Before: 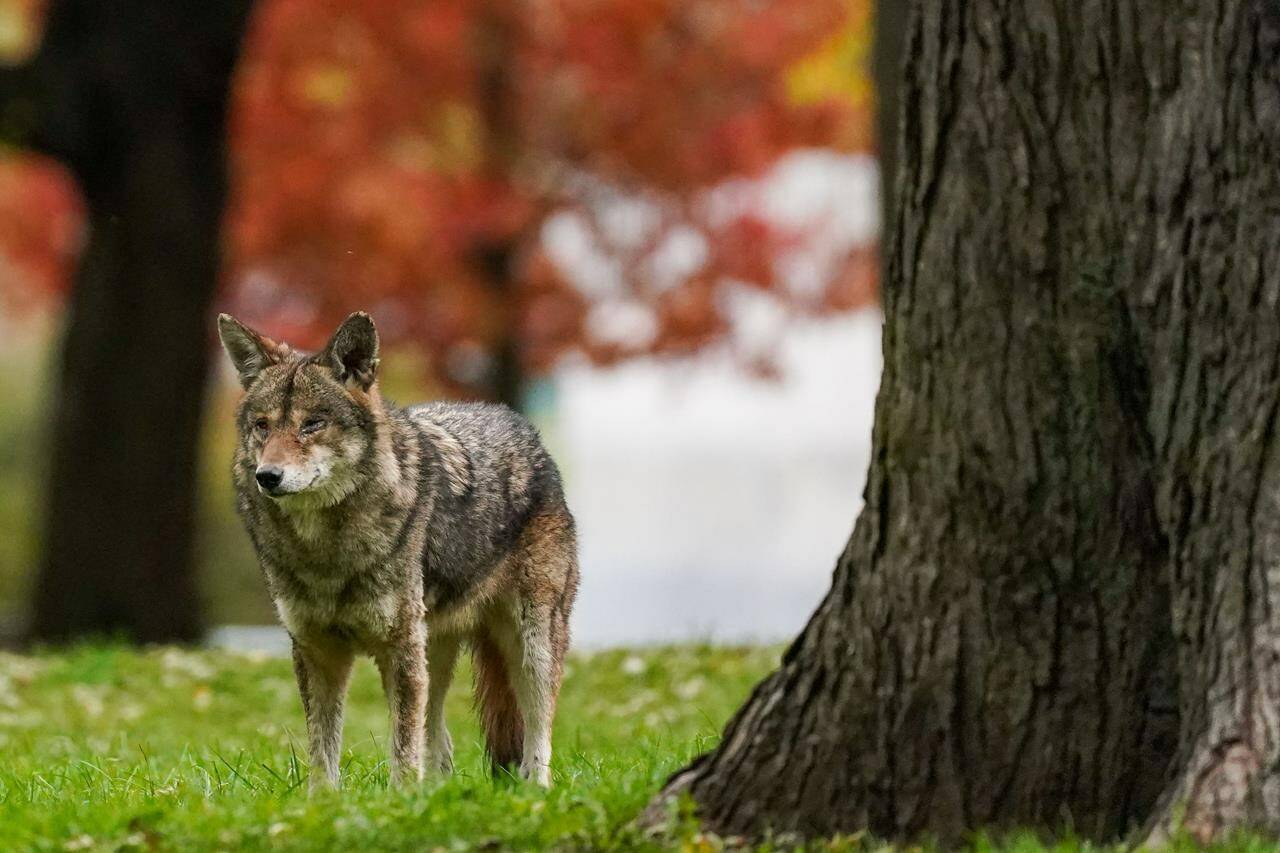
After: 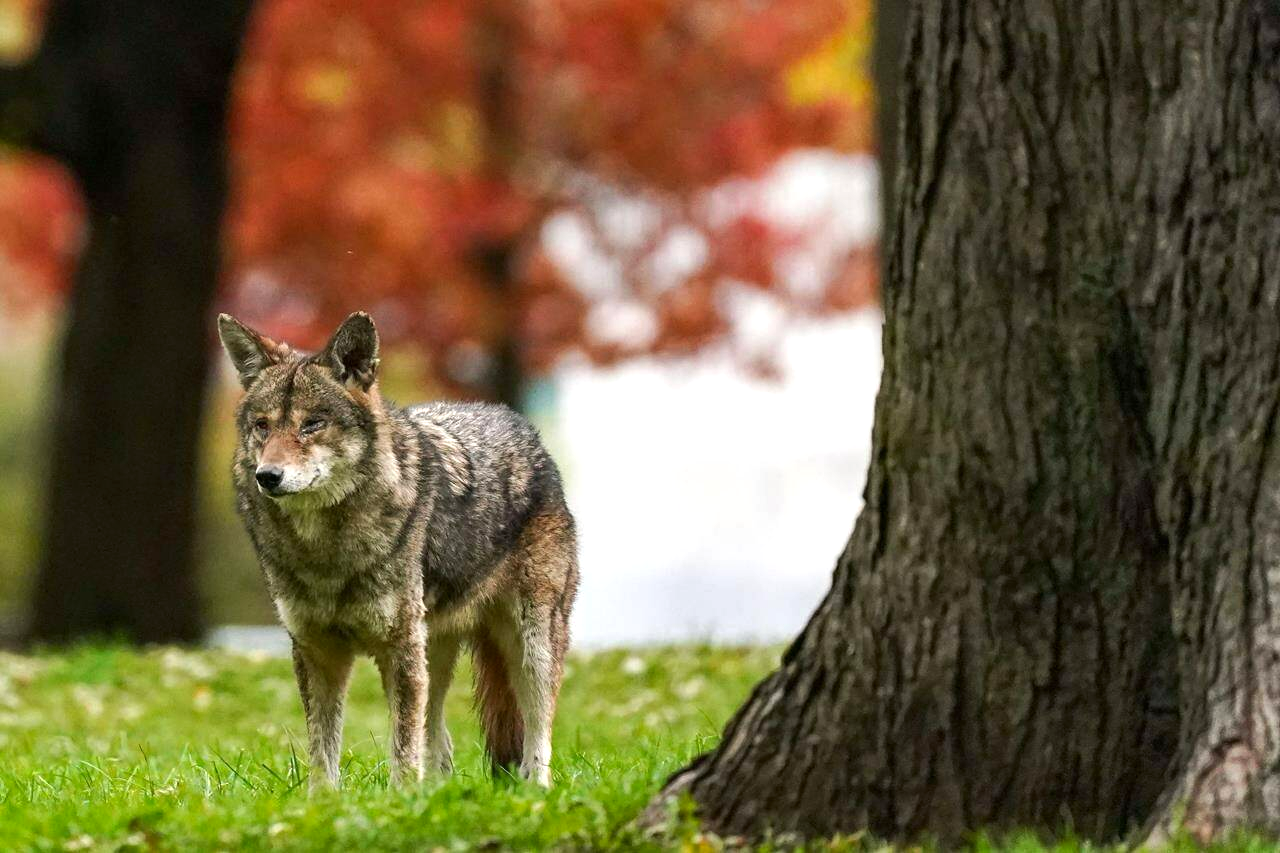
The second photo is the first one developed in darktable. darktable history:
contrast brightness saturation: contrast 0.034, brightness -0.04
exposure: black level correction 0, exposure 0.499 EV, compensate highlight preservation false
tone equalizer: edges refinement/feathering 500, mask exposure compensation -1.57 EV, preserve details no
